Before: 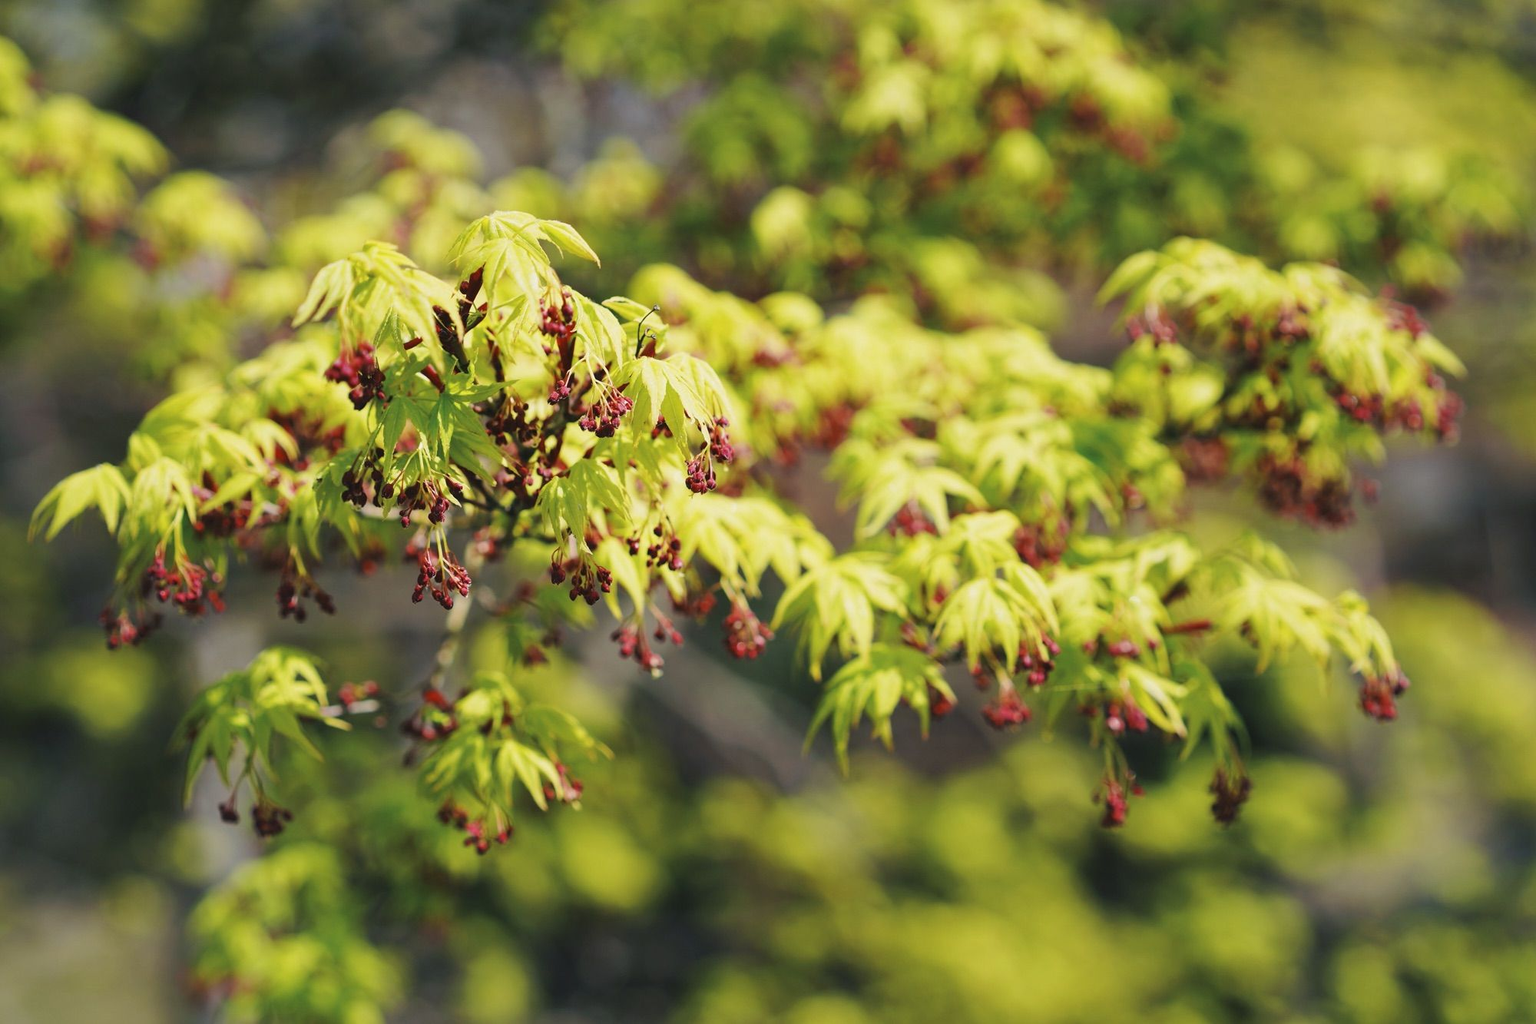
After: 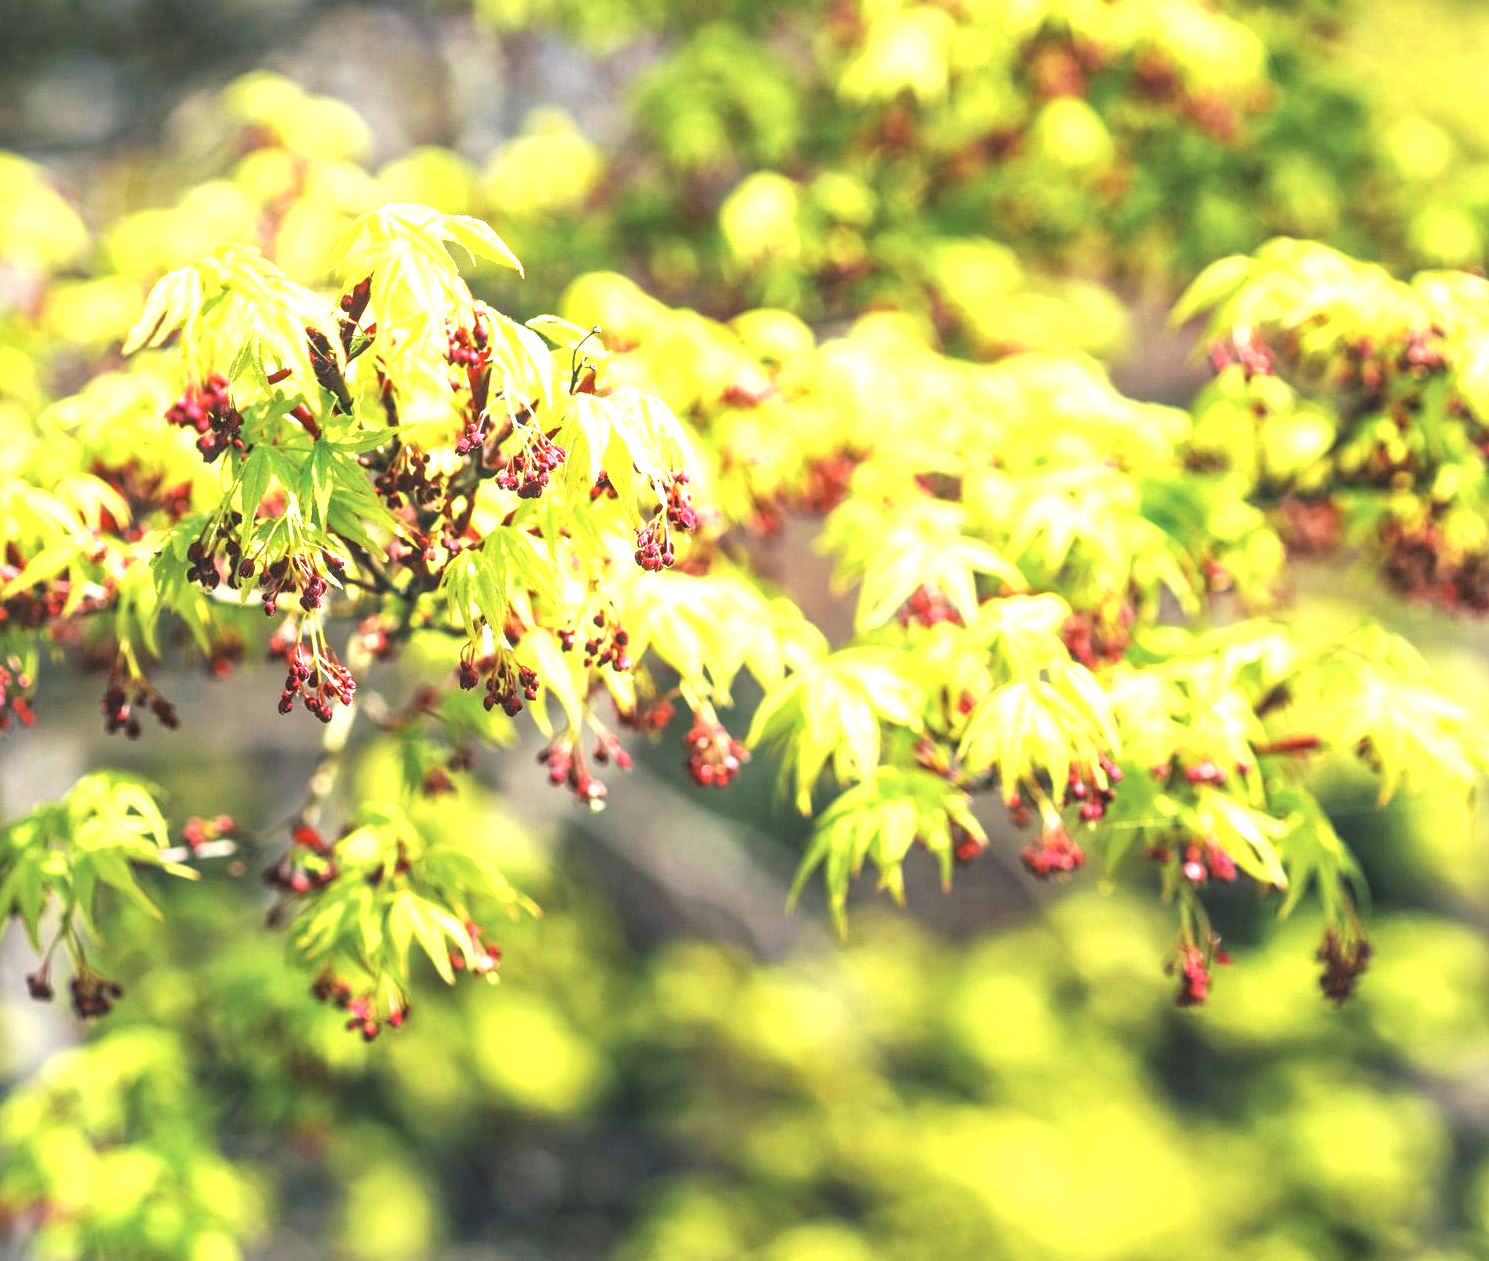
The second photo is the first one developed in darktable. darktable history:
exposure: black level correction 0, exposure 1.4 EV, compensate highlight preservation false
local contrast: on, module defaults
crop and rotate: left 12.924%, top 5.372%, right 12.608%
